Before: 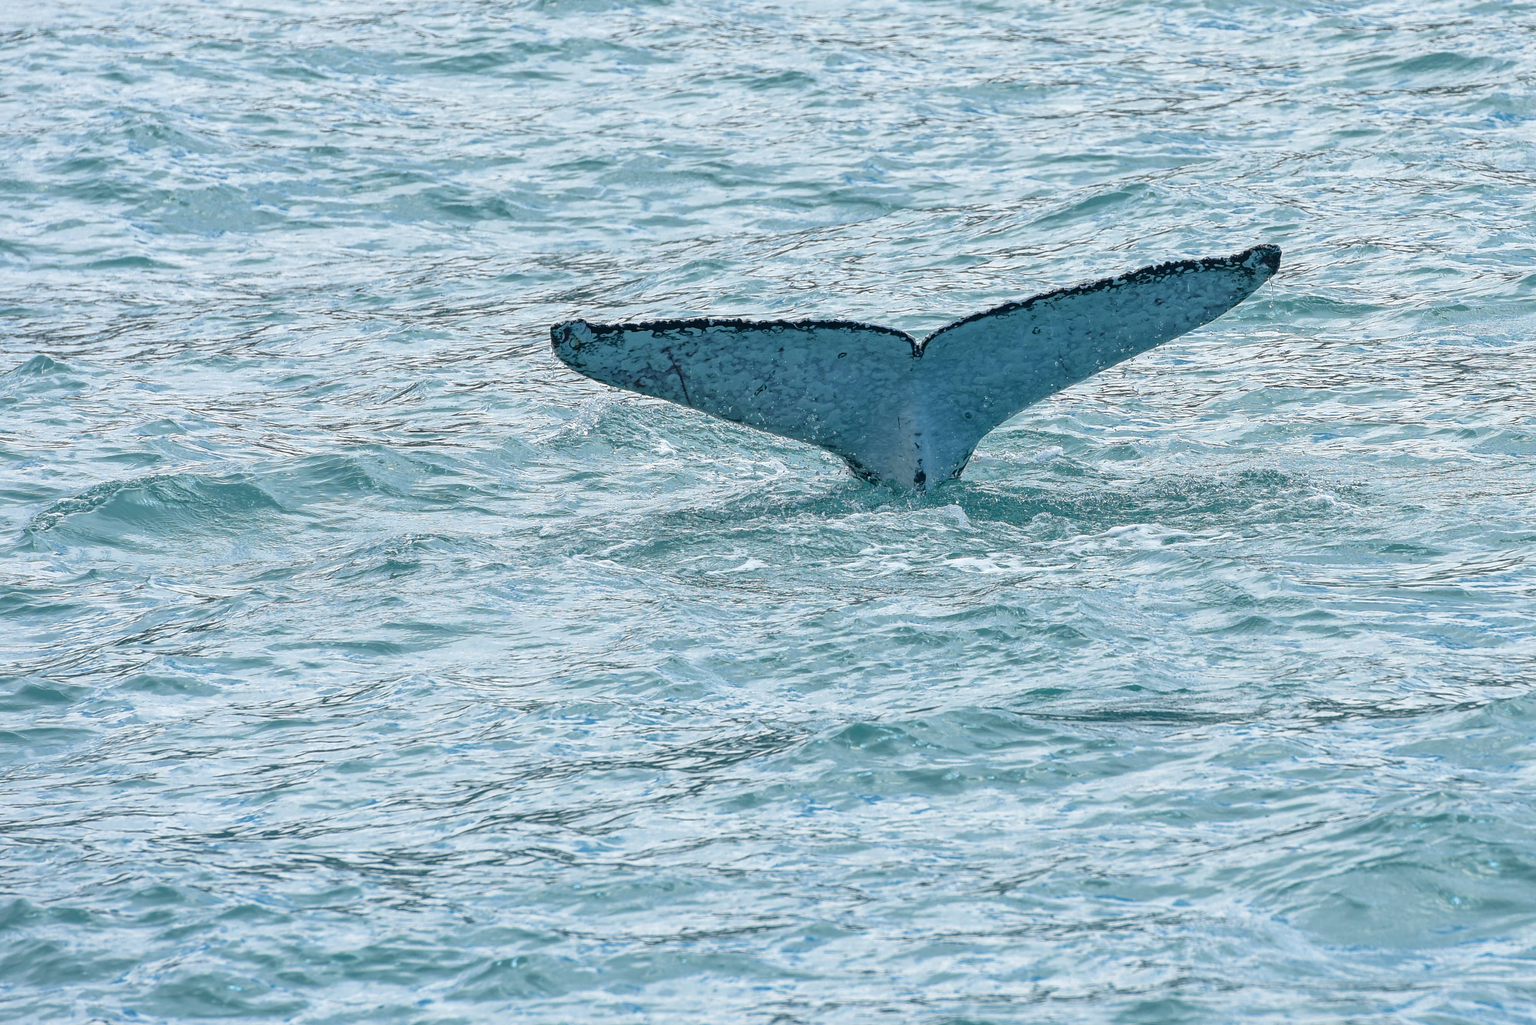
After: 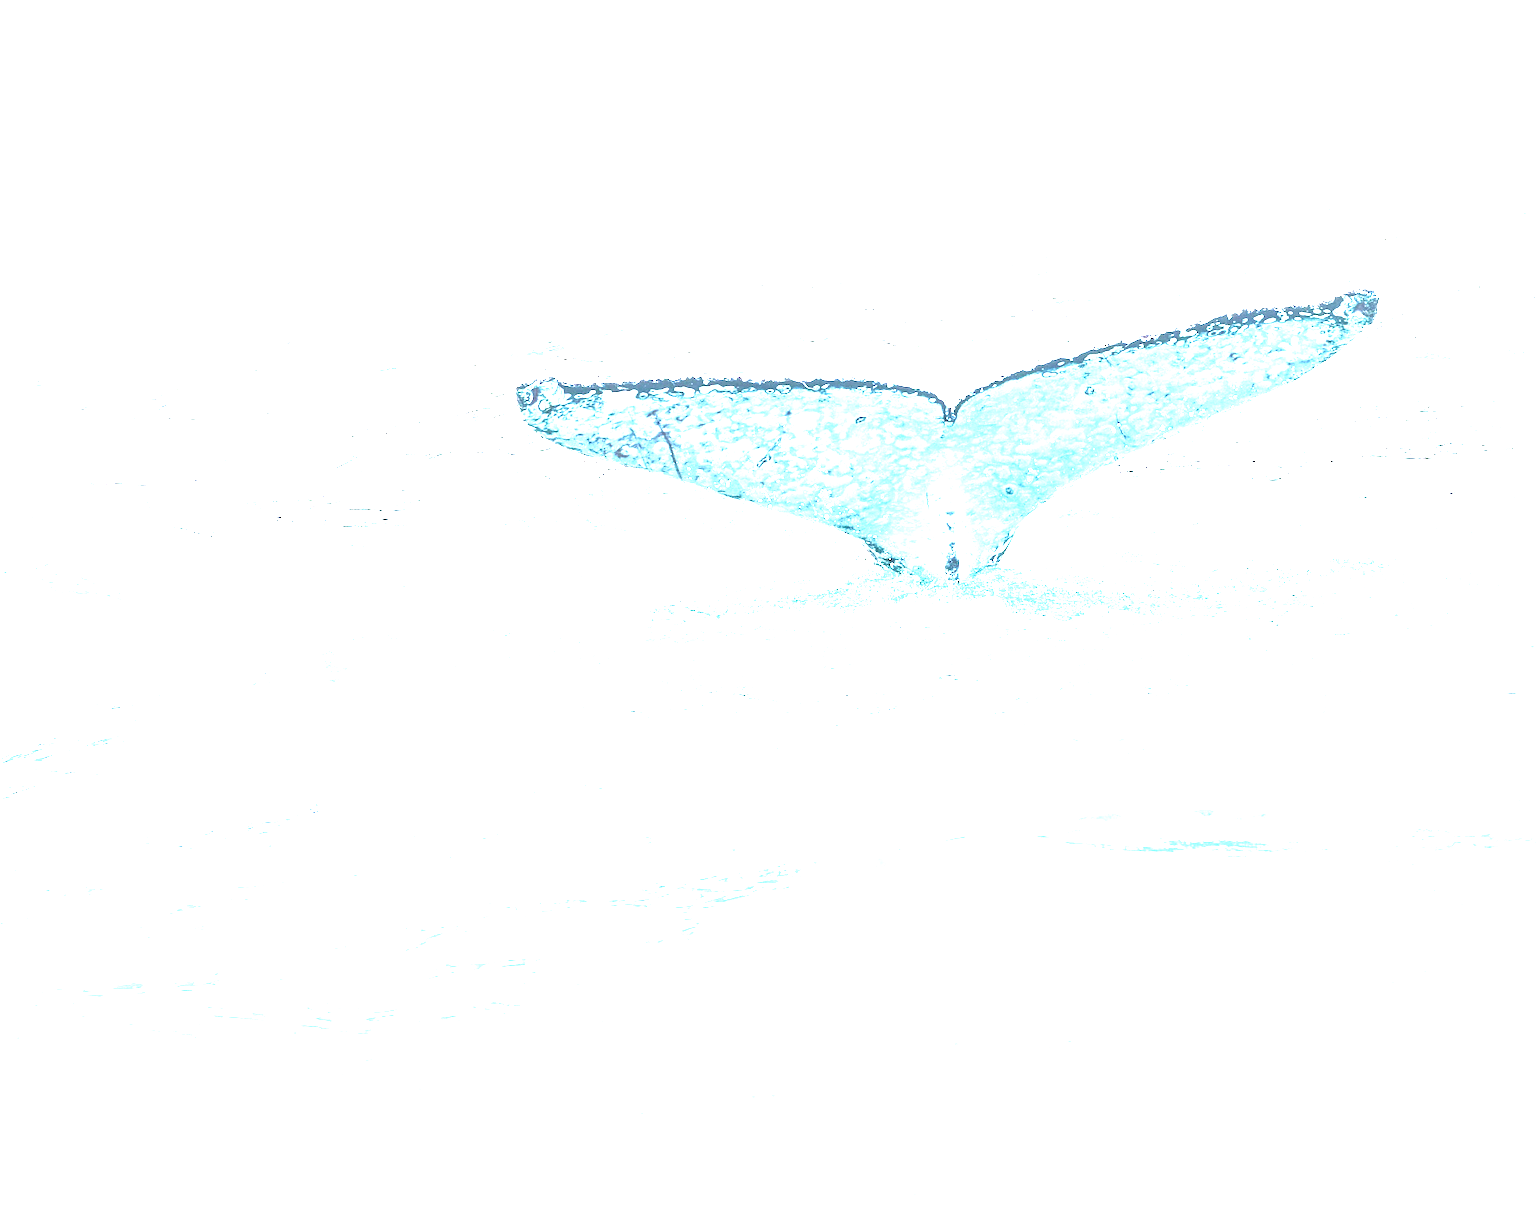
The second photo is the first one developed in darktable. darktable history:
color balance rgb: perceptual saturation grading › global saturation 34.94%, perceptual saturation grading › highlights -25.608%, perceptual saturation grading › shadows 49.316%, perceptual brilliance grading › global brilliance -4.241%, perceptual brilliance grading › highlights 24.633%, perceptual brilliance grading › mid-tones 7.506%, perceptual brilliance grading › shadows -4.759%
exposure: black level correction 0, exposure 2.307 EV, compensate exposure bias true, compensate highlight preservation false
shadows and highlights: radius 335.57, shadows 64.71, highlights 5.06, compress 87.52%, soften with gaussian
contrast brightness saturation: contrast 0.063, brightness -0.008, saturation -0.21
crop: left 7.416%, right 7.869%
local contrast: highlights 61%, detail 143%, midtone range 0.434
